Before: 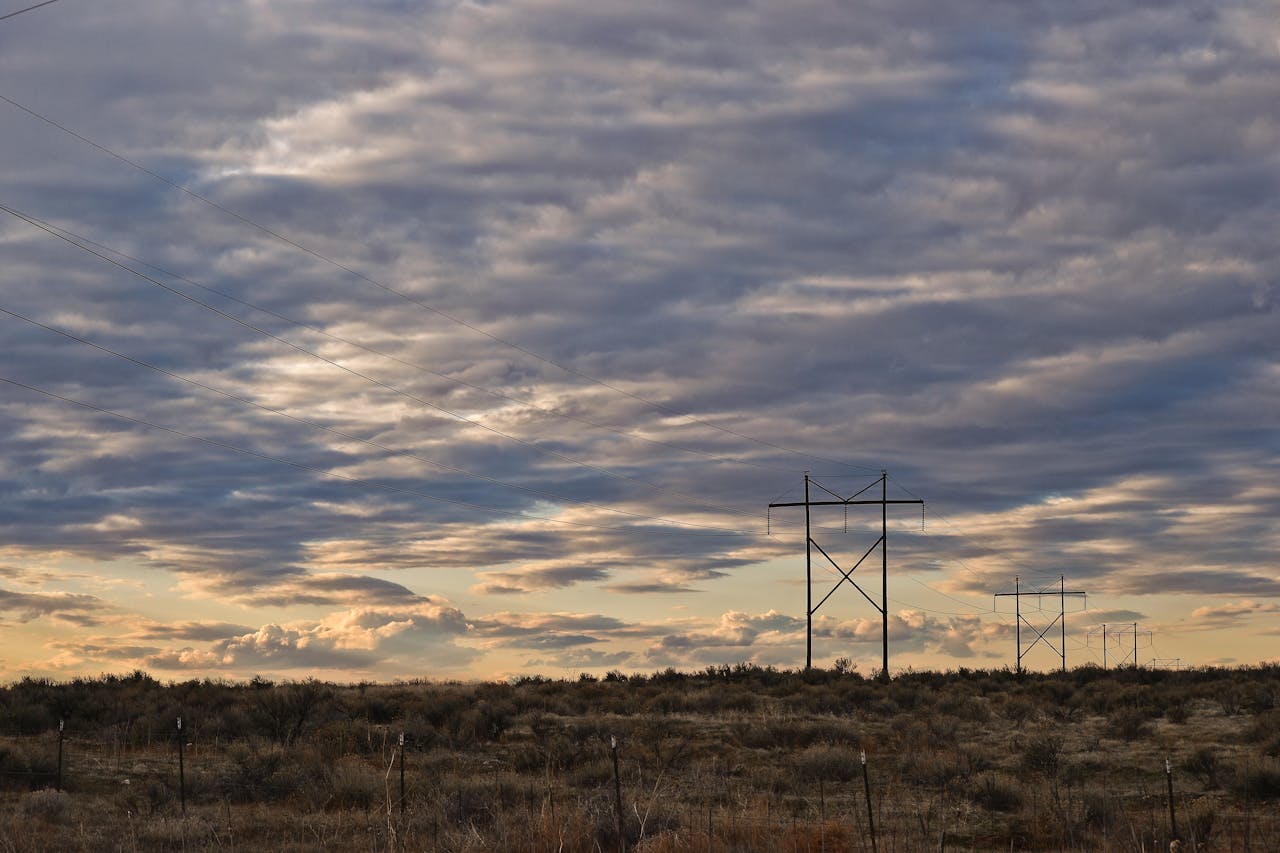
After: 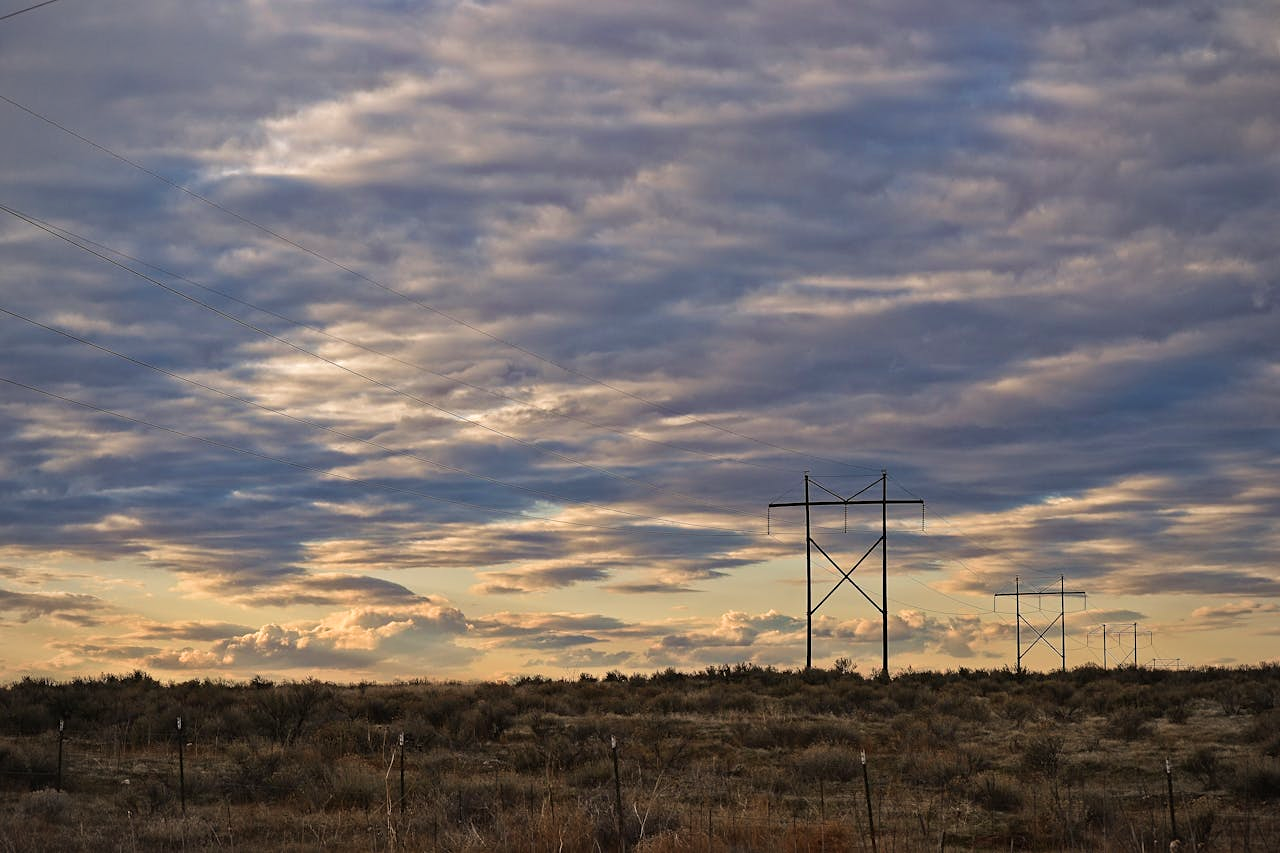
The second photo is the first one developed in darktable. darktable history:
vignetting: fall-off radius 81.94%
sharpen: amount 0.2
velvia: on, module defaults
